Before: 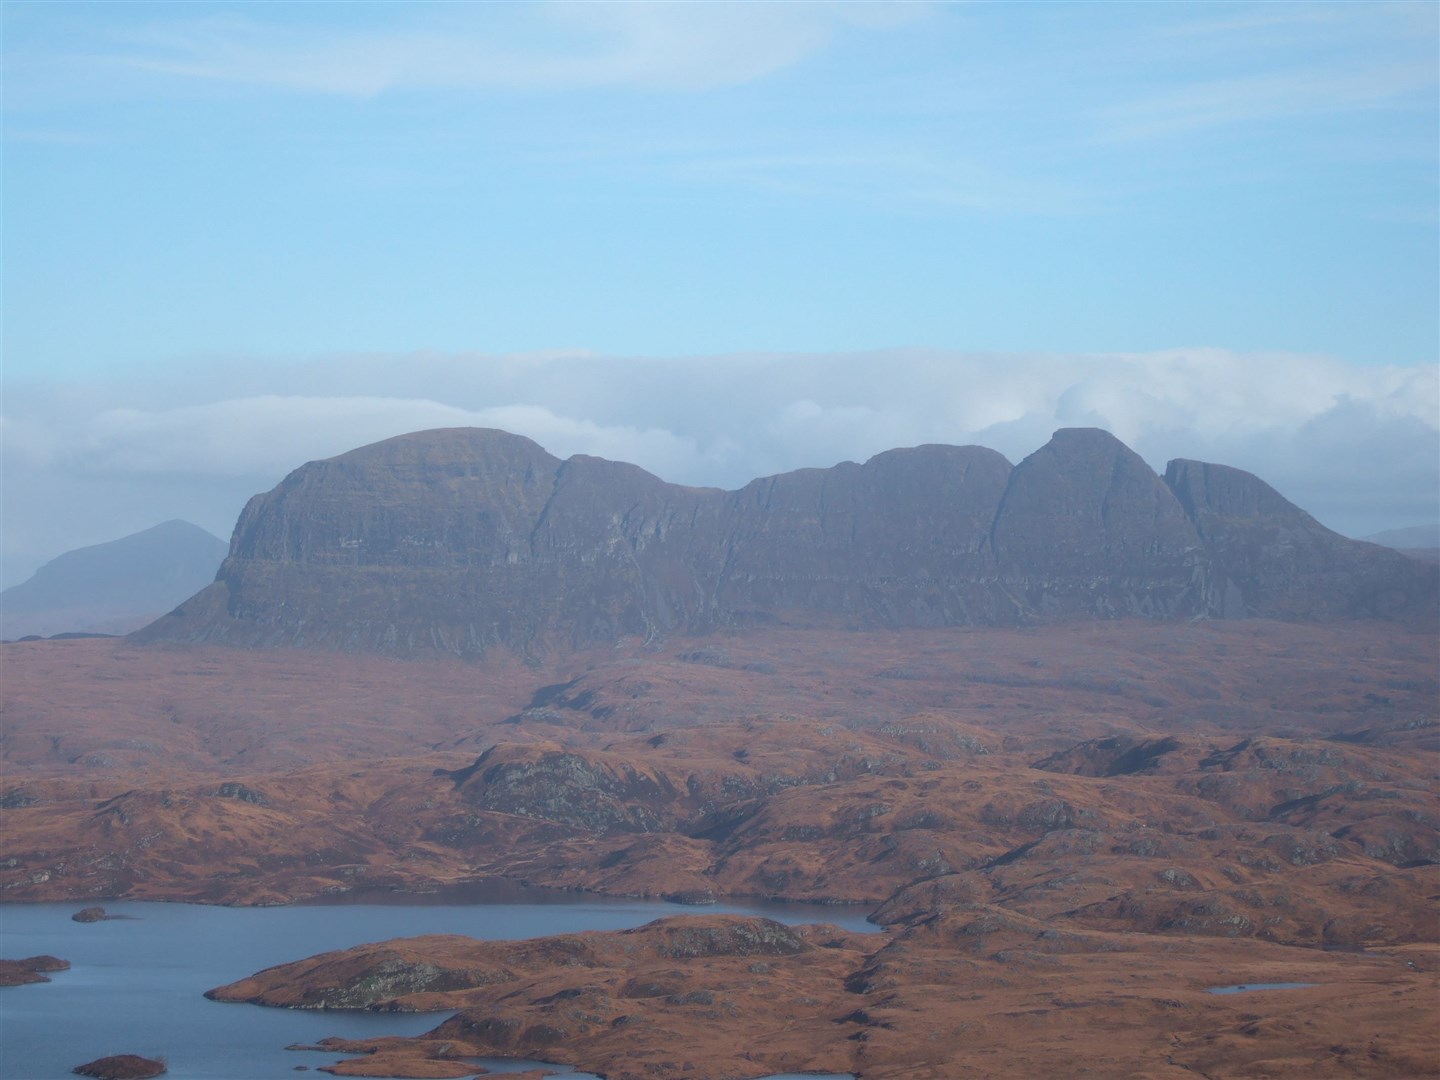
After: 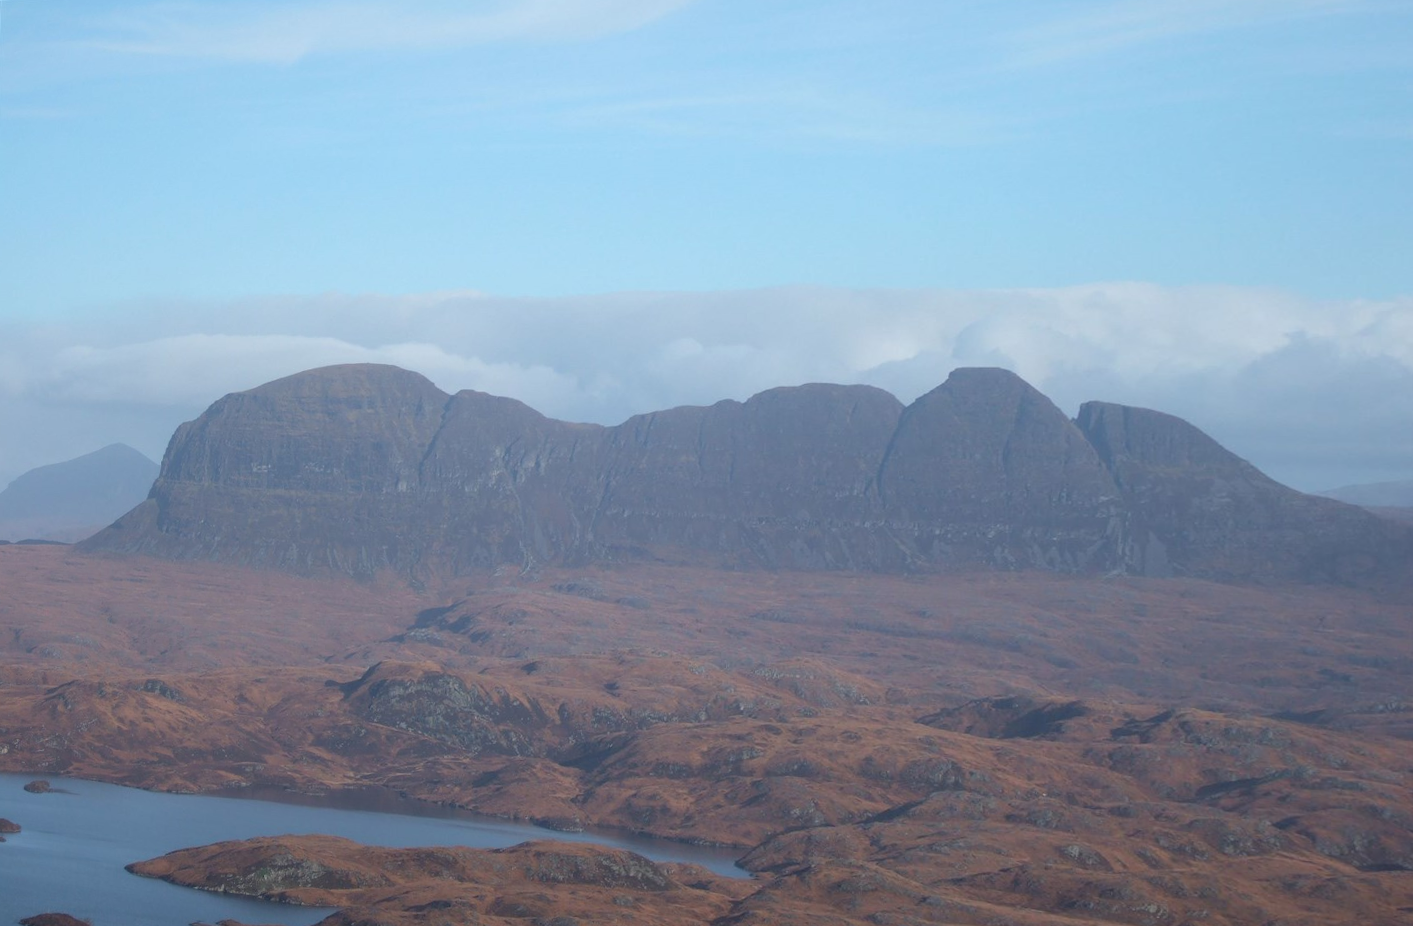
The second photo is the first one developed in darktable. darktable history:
rotate and perspective: rotation 1.69°, lens shift (vertical) -0.023, lens shift (horizontal) -0.291, crop left 0.025, crop right 0.988, crop top 0.092, crop bottom 0.842
exposure: black level correction 0.001, compensate highlight preservation false
